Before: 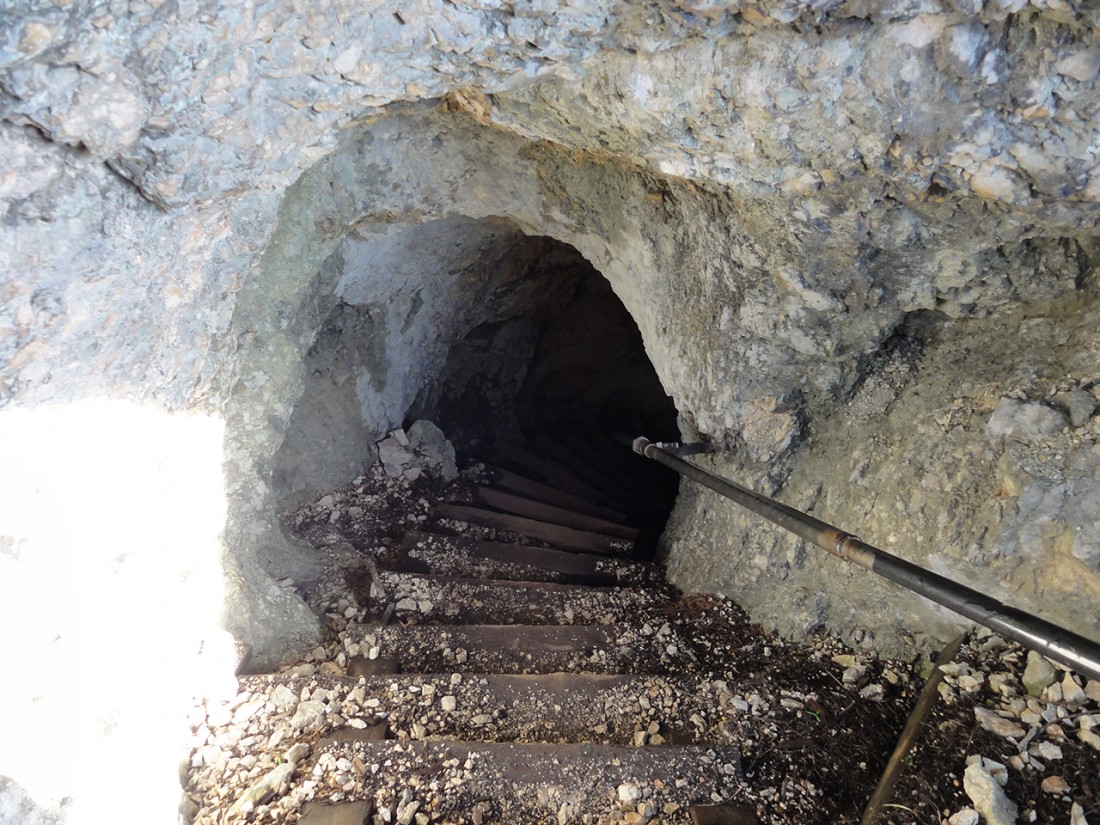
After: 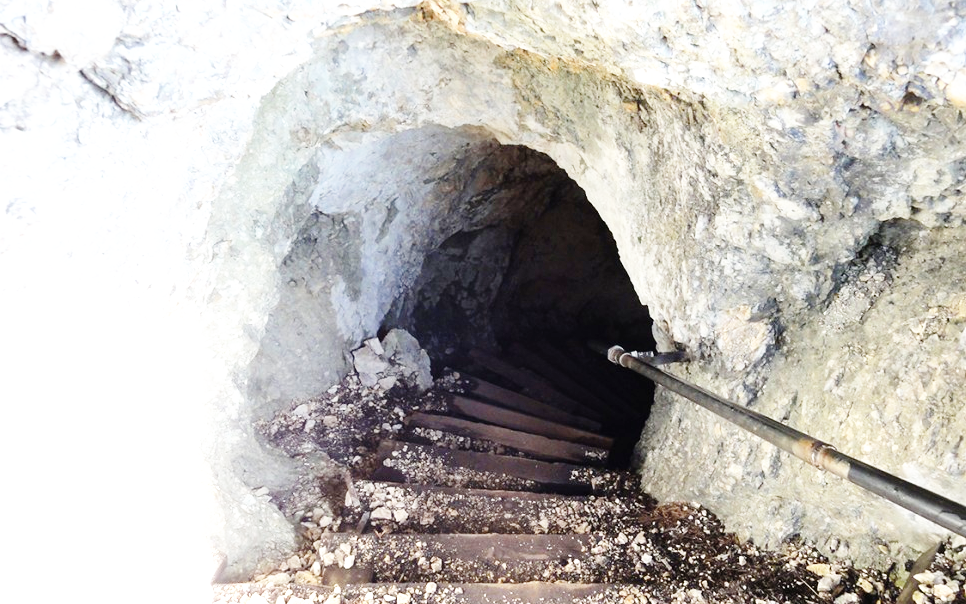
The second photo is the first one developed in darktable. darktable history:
exposure: exposure 0.802 EV, compensate highlight preservation false
base curve: curves: ch0 [(0, 0) (0.008, 0.007) (0.022, 0.029) (0.048, 0.089) (0.092, 0.197) (0.191, 0.399) (0.275, 0.534) (0.357, 0.65) (0.477, 0.78) (0.542, 0.833) (0.799, 0.973) (1, 1)], preserve colors none
crop and rotate: left 2.343%, top 11.082%, right 9.807%, bottom 15.679%
